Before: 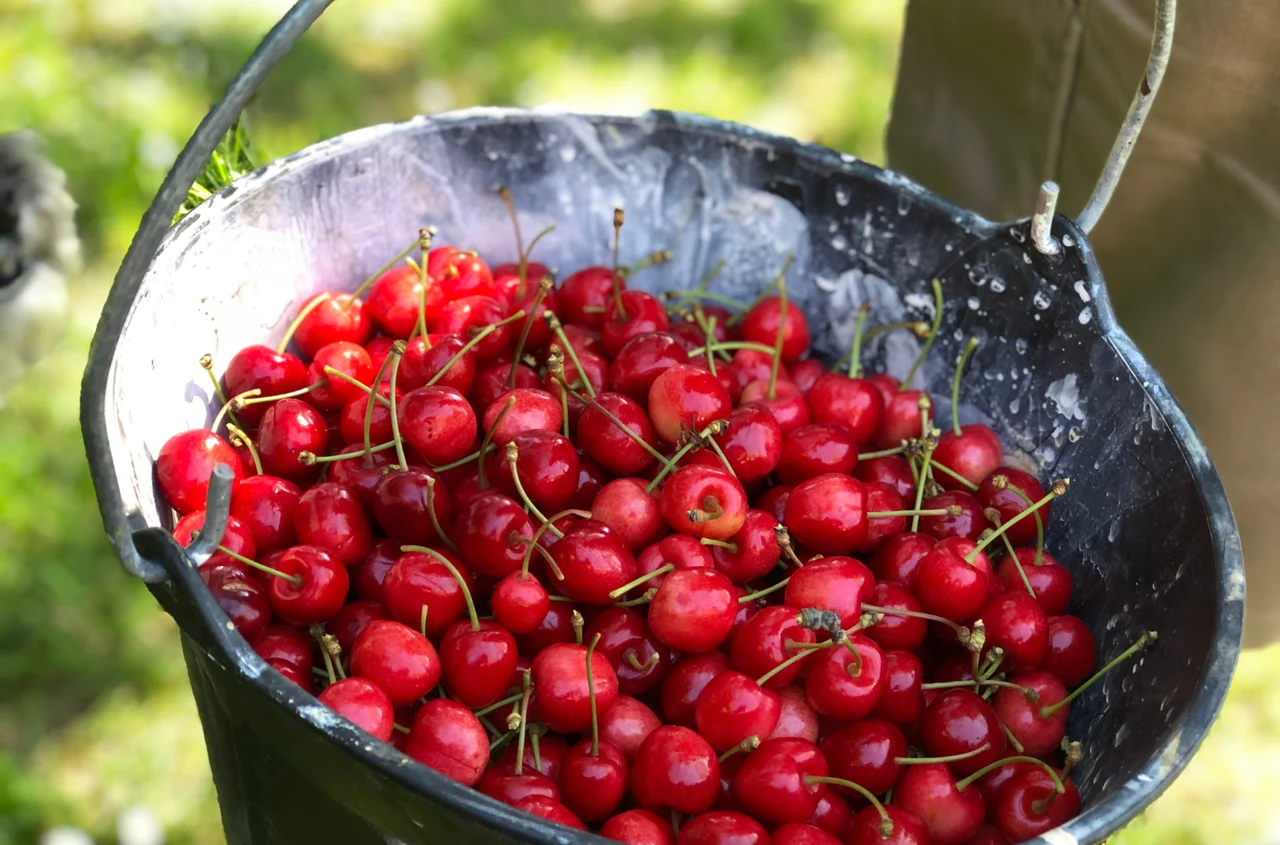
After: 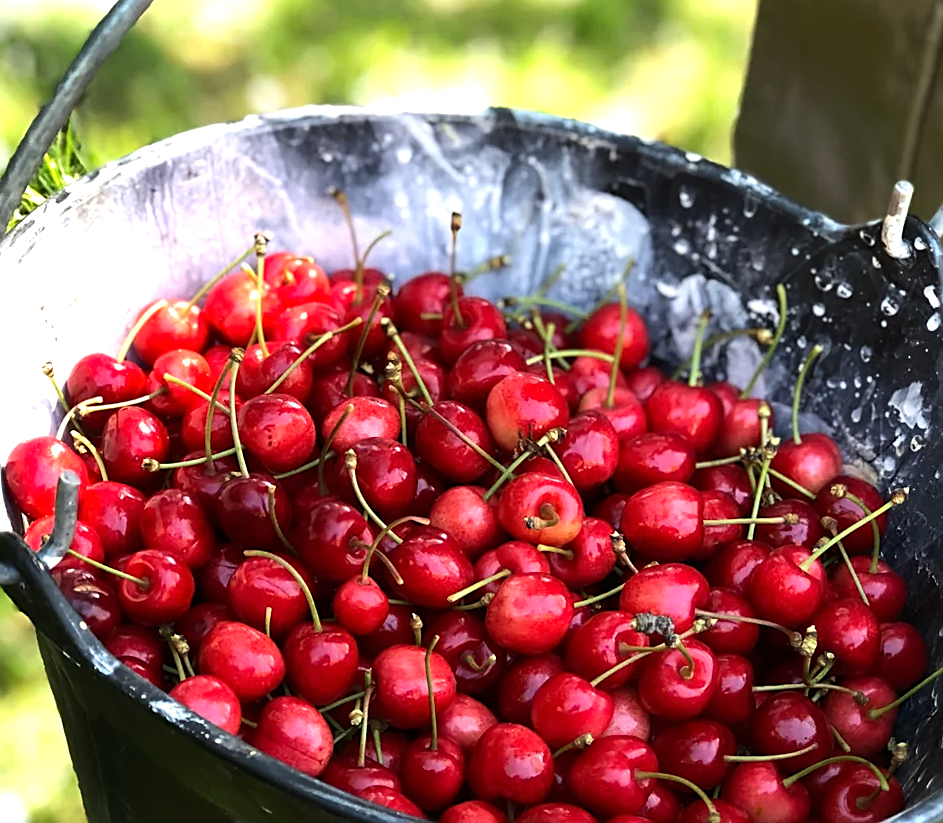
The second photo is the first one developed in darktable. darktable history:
crop: left 9.88%, right 12.664%
levels: mode automatic, black 0.023%, white 99.97%, levels [0.062, 0.494, 0.925]
tone equalizer: -8 EV -0.75 EV, -7 EV -0.7 EV, -6 EV -0.6 EV, -5 EV -0.4 EV, -3 EV 0.4 EV, -2 EV 0.6 EV, -1 EV 0.7 EV, +0 EV 0.75 EV, edges refinement/feathering 500, mask exposure compensation -1.57 EV, preserve details no
rotate and perspective: rotation 0.074°, lens shift (vertical) 0.096, lens shift (horizontal) -0.041, crop left 0.043, crop right 0.952, crop top 0.024, crop bottom 0.979
sharpen: on, module defaults
